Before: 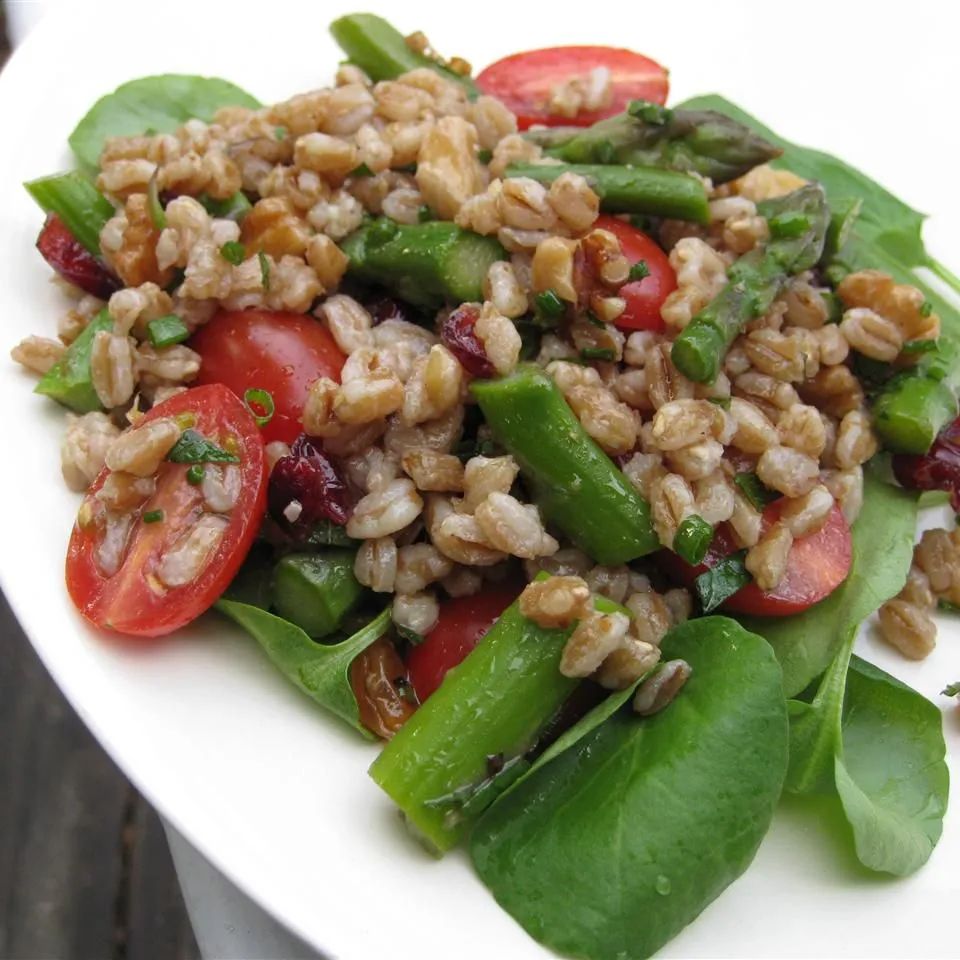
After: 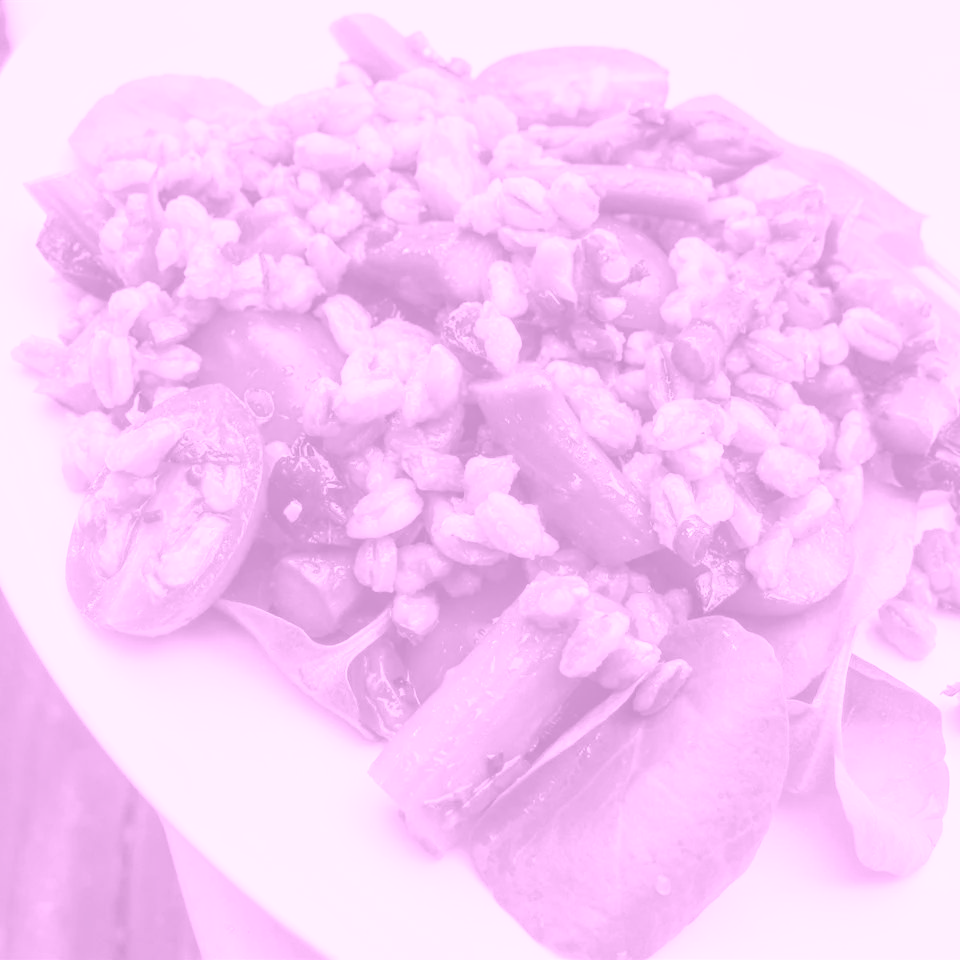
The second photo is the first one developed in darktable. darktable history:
exposure: exposure 0.559 EV, compensate highlight preservation false
local contrast: detail 130%
contrast brightness saturation: contrast 0.15, brightness 0.05
colorize: hue 331.2°, saturation 69%, source mix 30.28%, lightness 69.02%, version 1
